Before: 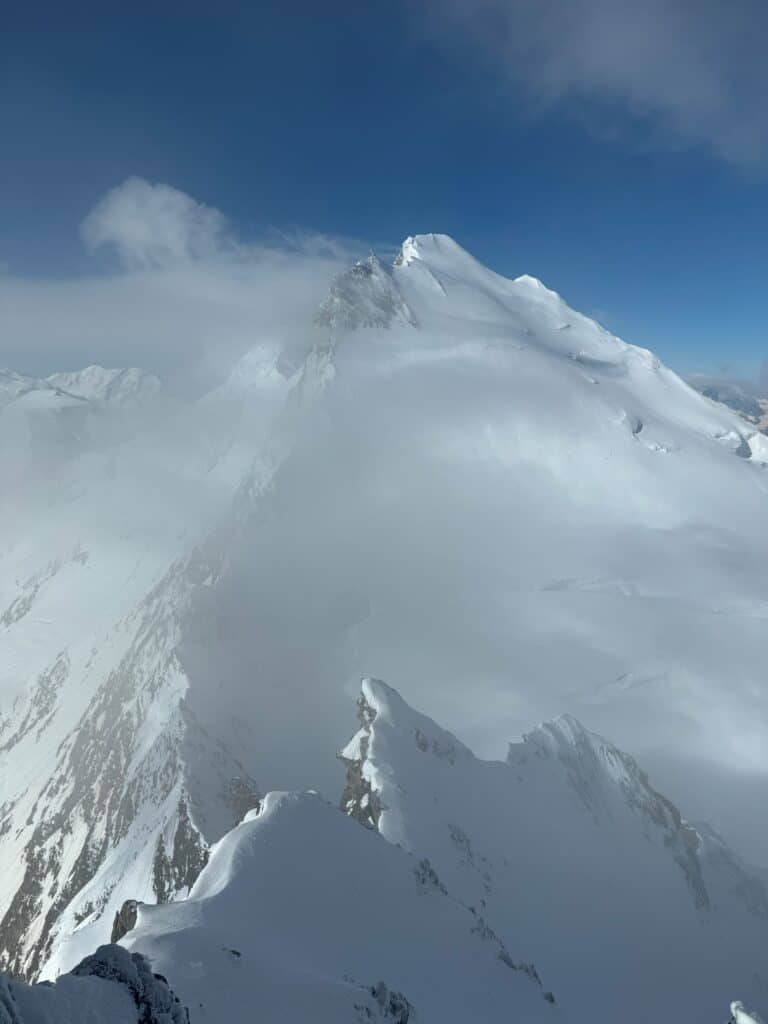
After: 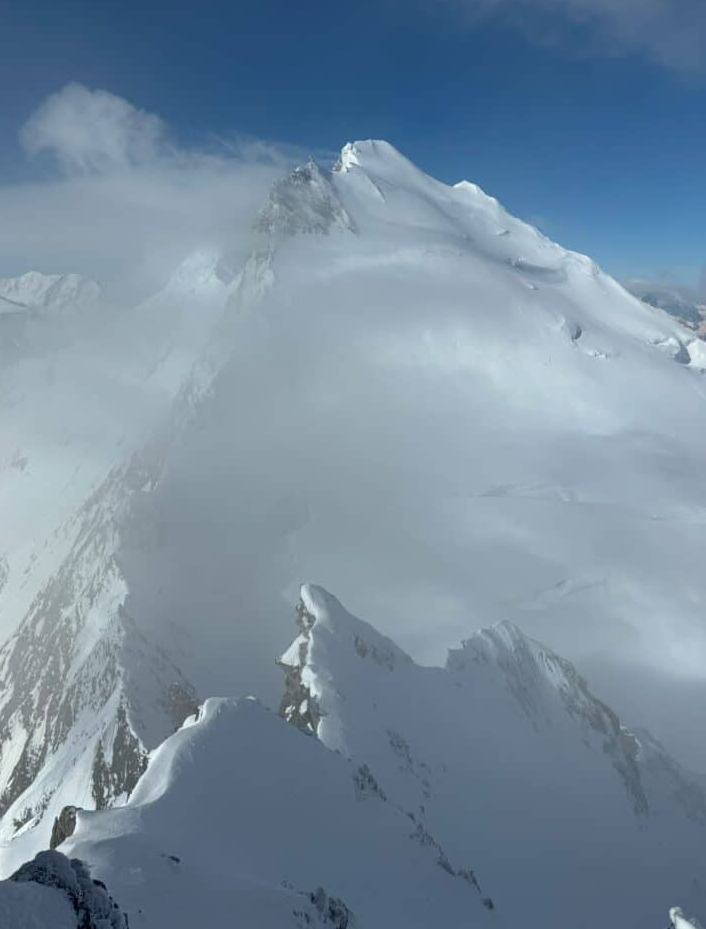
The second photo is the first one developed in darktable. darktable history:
crop and rotate: left 7.974%, top 9.231%
